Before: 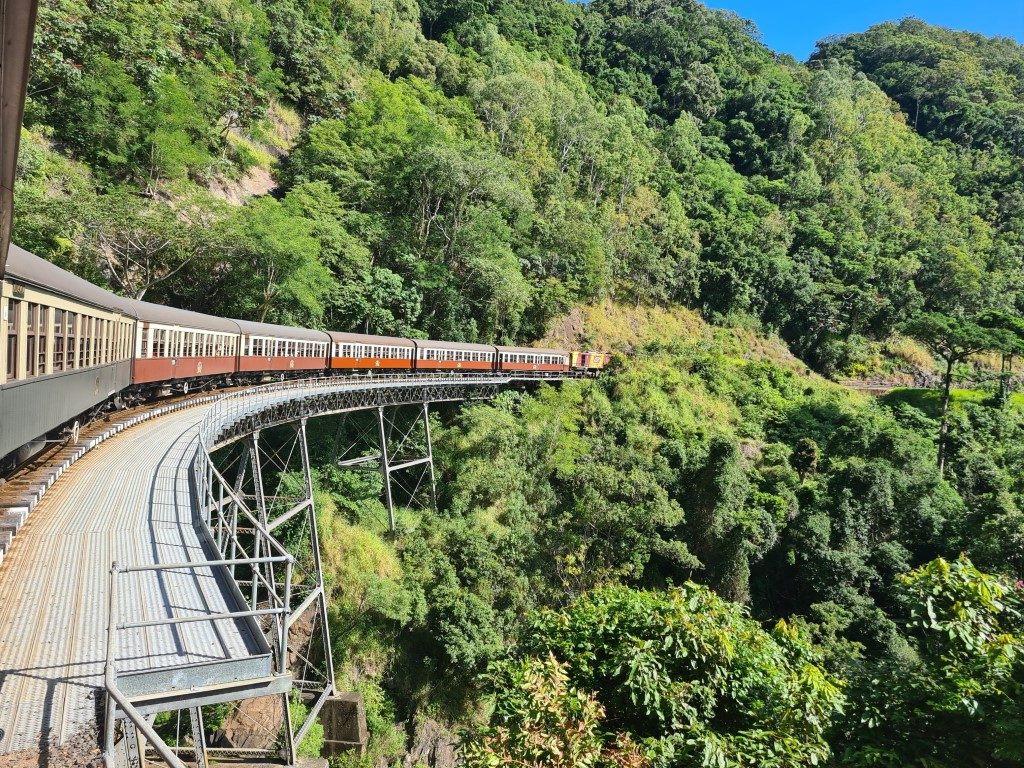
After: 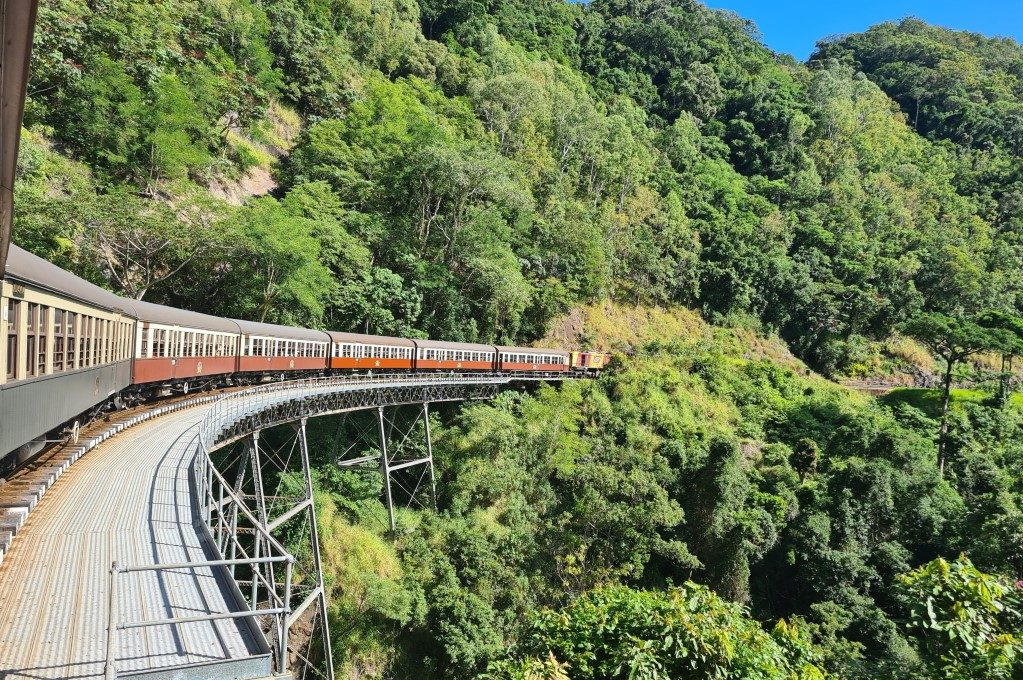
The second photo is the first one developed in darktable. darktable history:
crop and rotate: top 0%, bottom 11.423%
